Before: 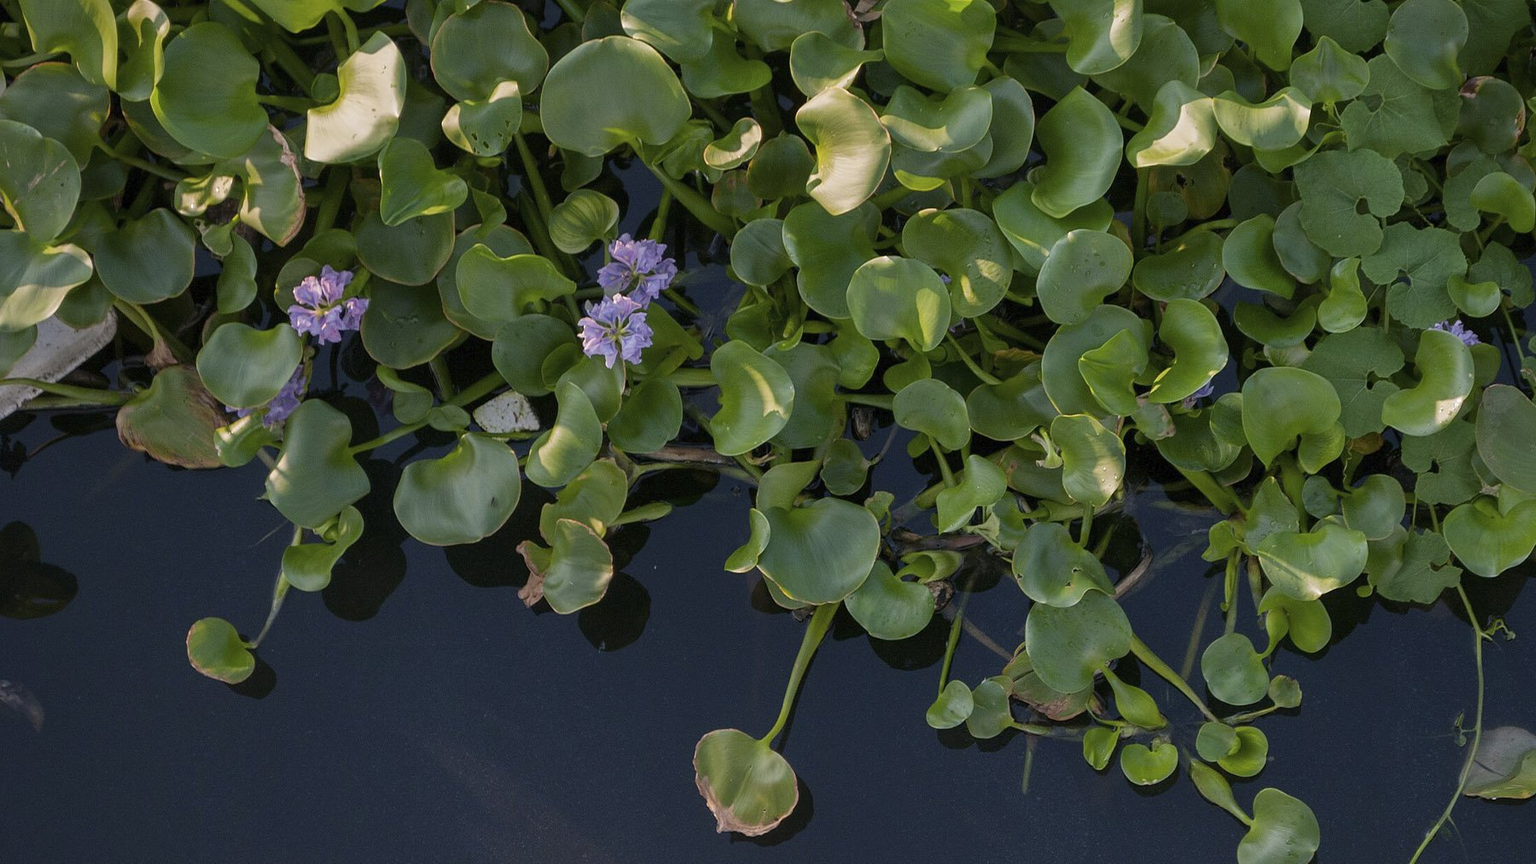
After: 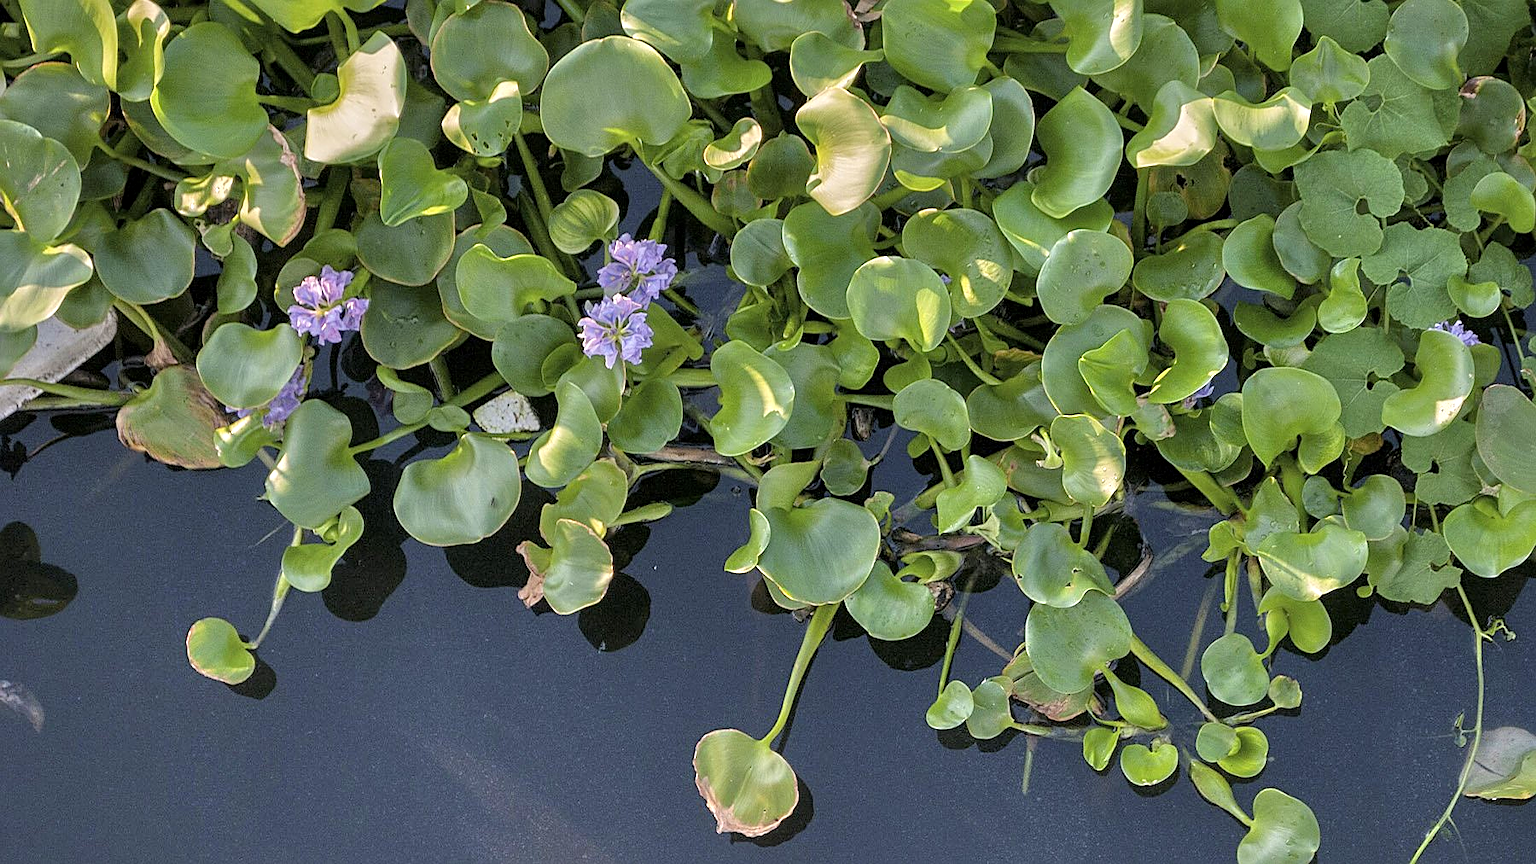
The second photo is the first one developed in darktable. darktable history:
sharpen: on, module defaults
local contrast: highlights 100%, shadows 103%, detail 119%, midtone range 0.2
shadows and highlights: shadows 53.12, soften with gaussian
tone equalizer: -7 EV 0.162 EV, -6 EV 0.588 EV, -5 EV 1.17 EV, -4 EV 1.35 EV, -3 EV 1.15 EV, -2 EV 0.6 EV, -1 EV 0.147 EV, mask exposure compensation -0.514 EV
